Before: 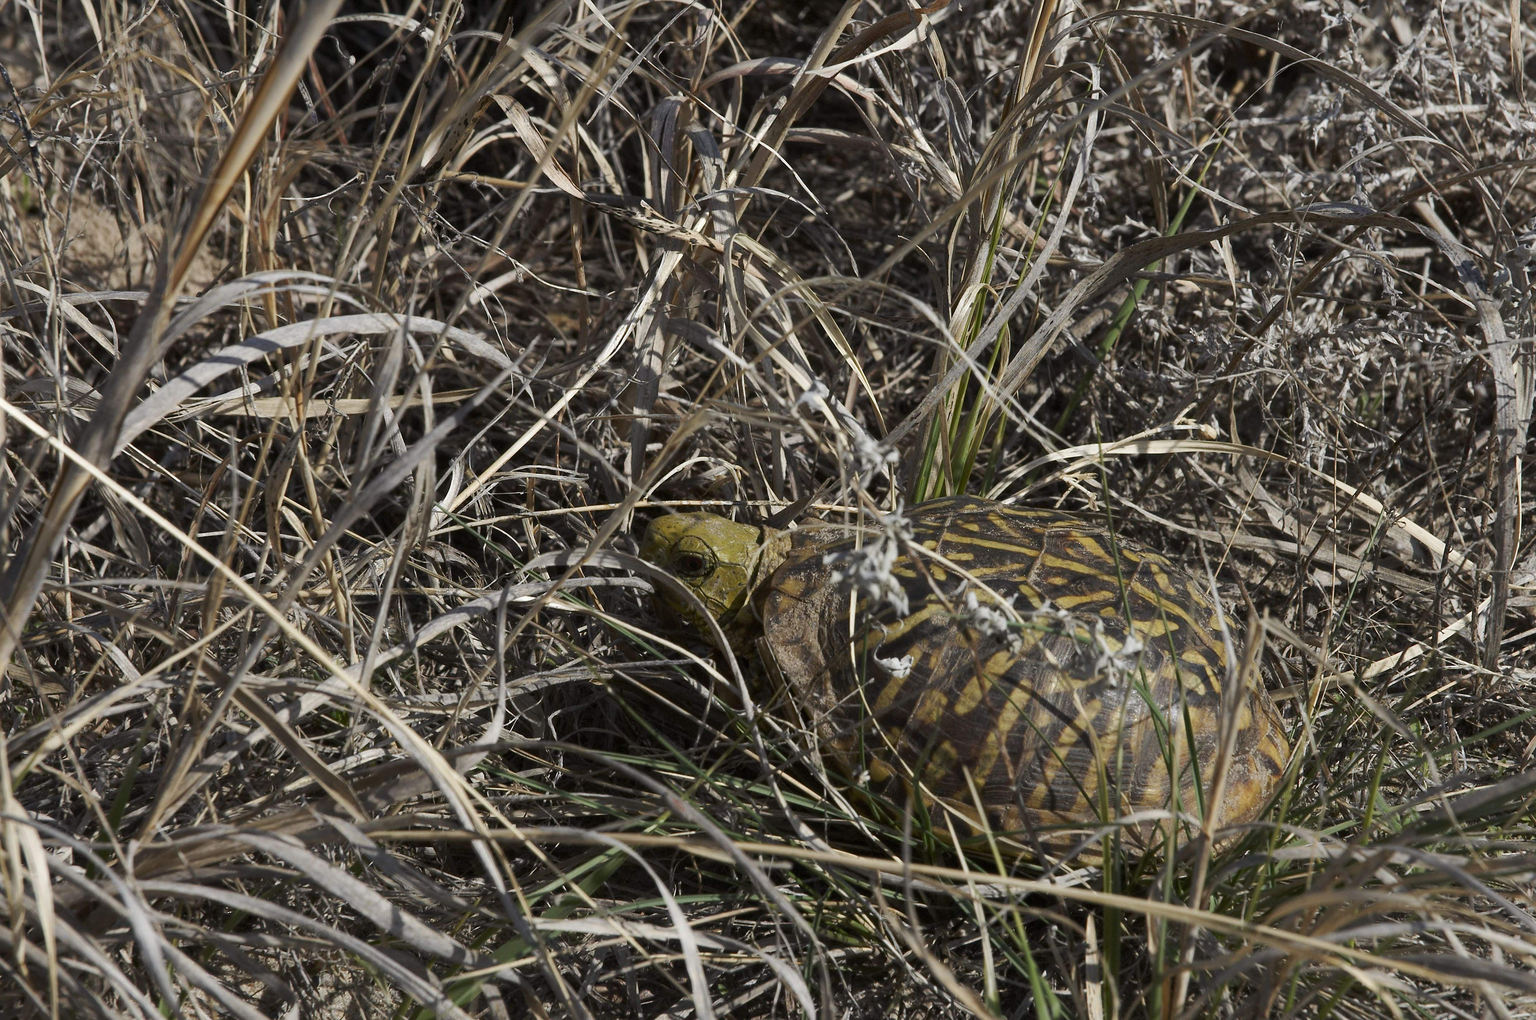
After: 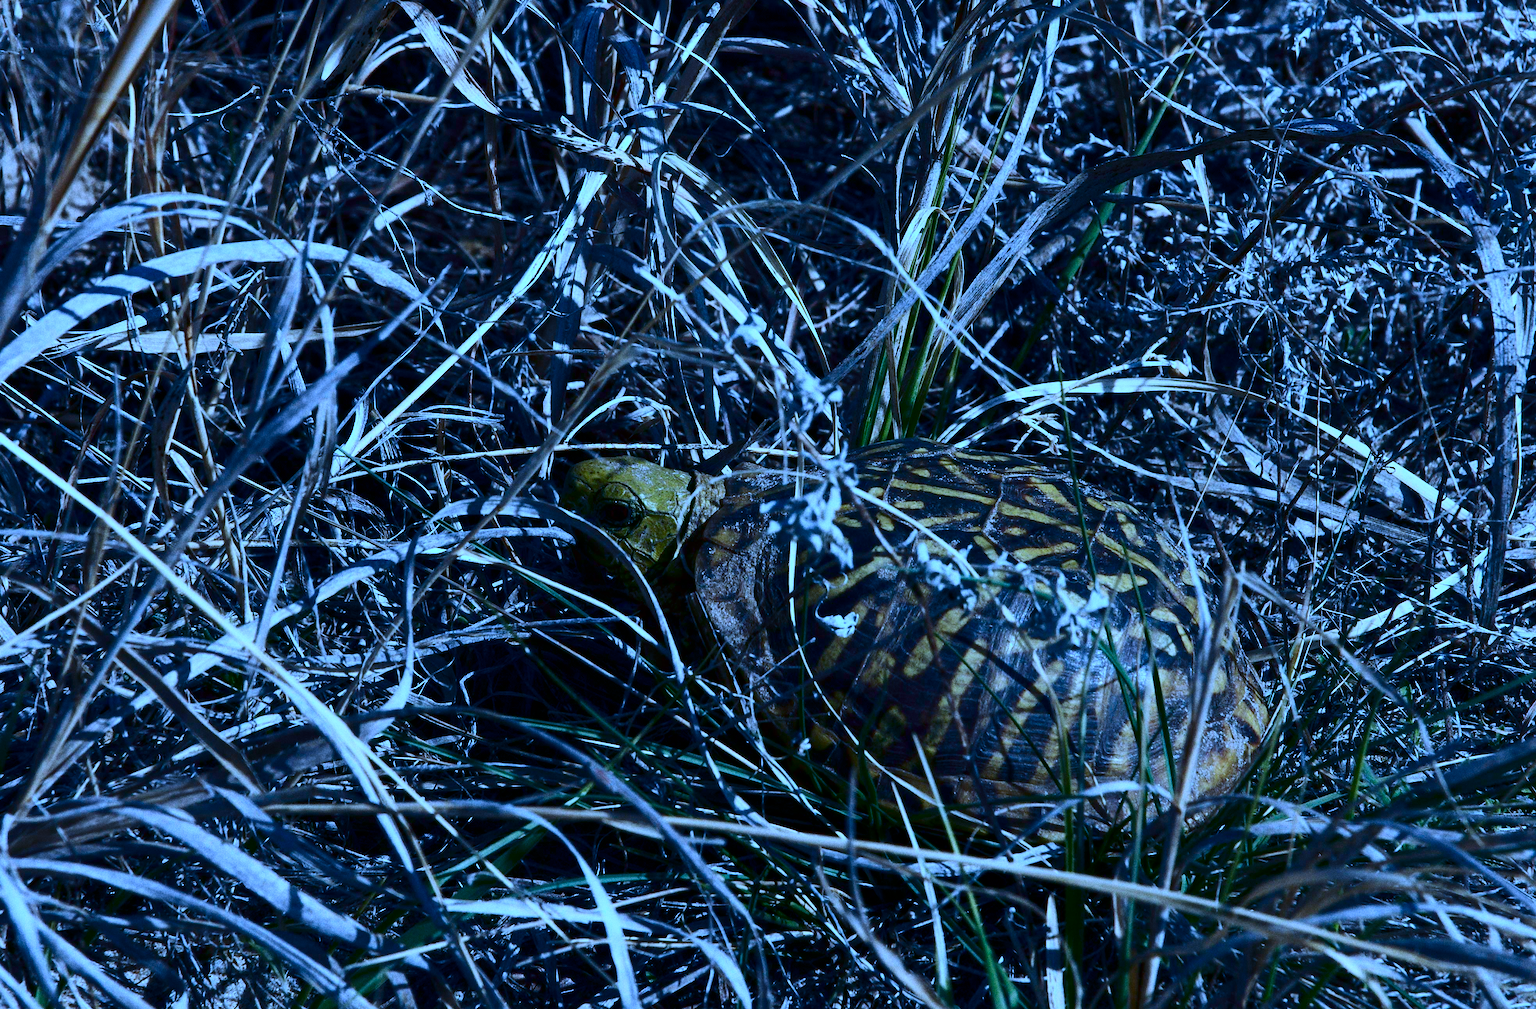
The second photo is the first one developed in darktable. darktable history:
crop and rotate: left 8.262%, top 9.226%
white balance: red 0.766, blue 1.537
grain: coarseness 0.09 ISO, strength 40%
contrast brightness saturation: contrast 0.32, brightness -0.08, saturation 0.17
